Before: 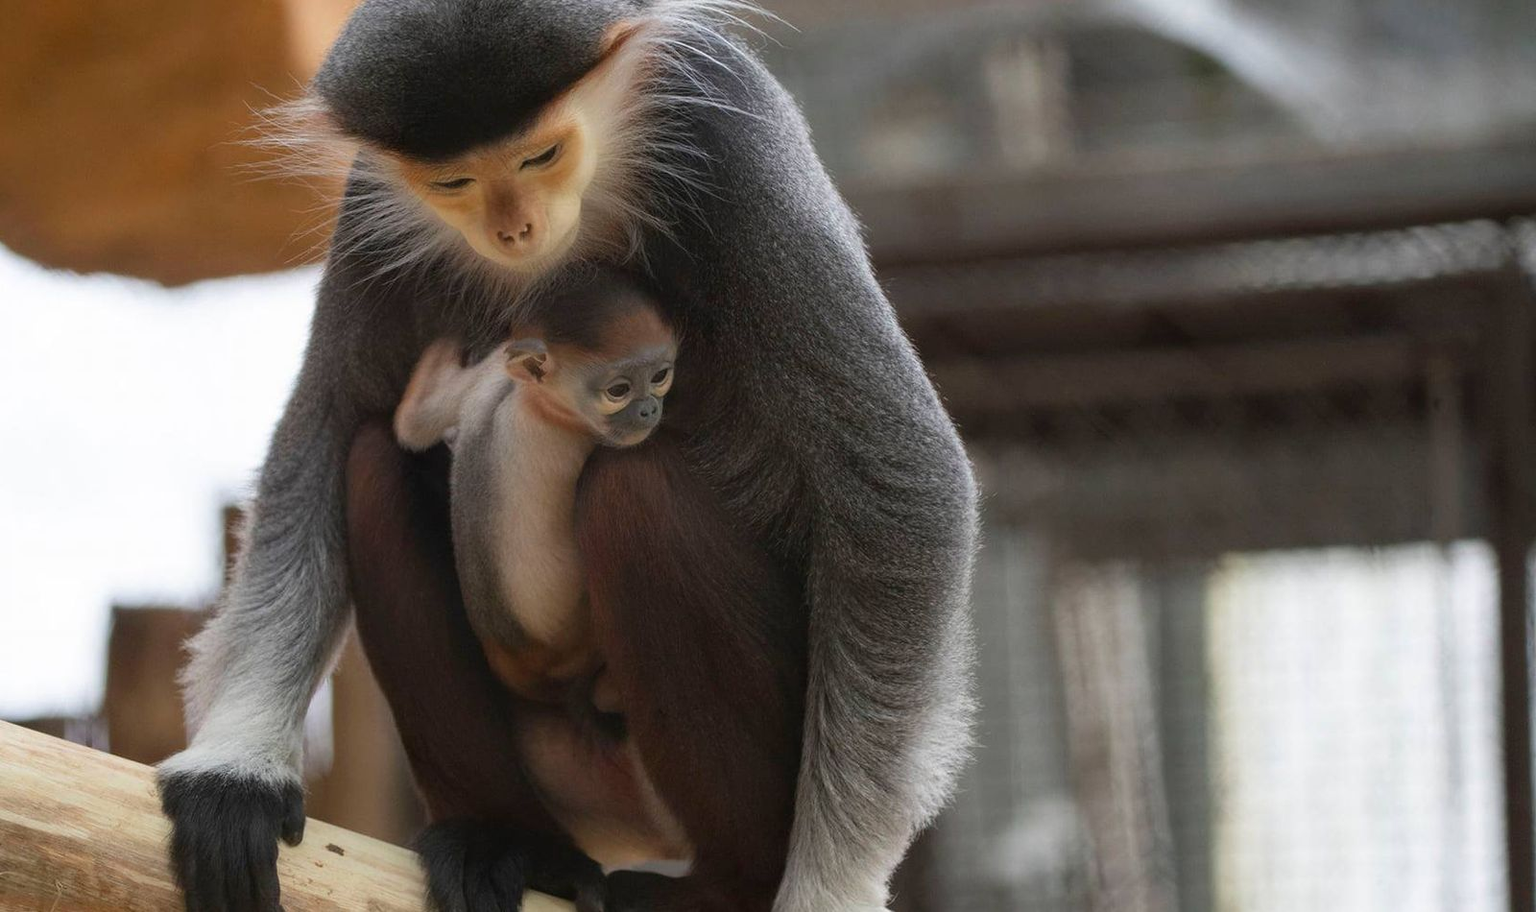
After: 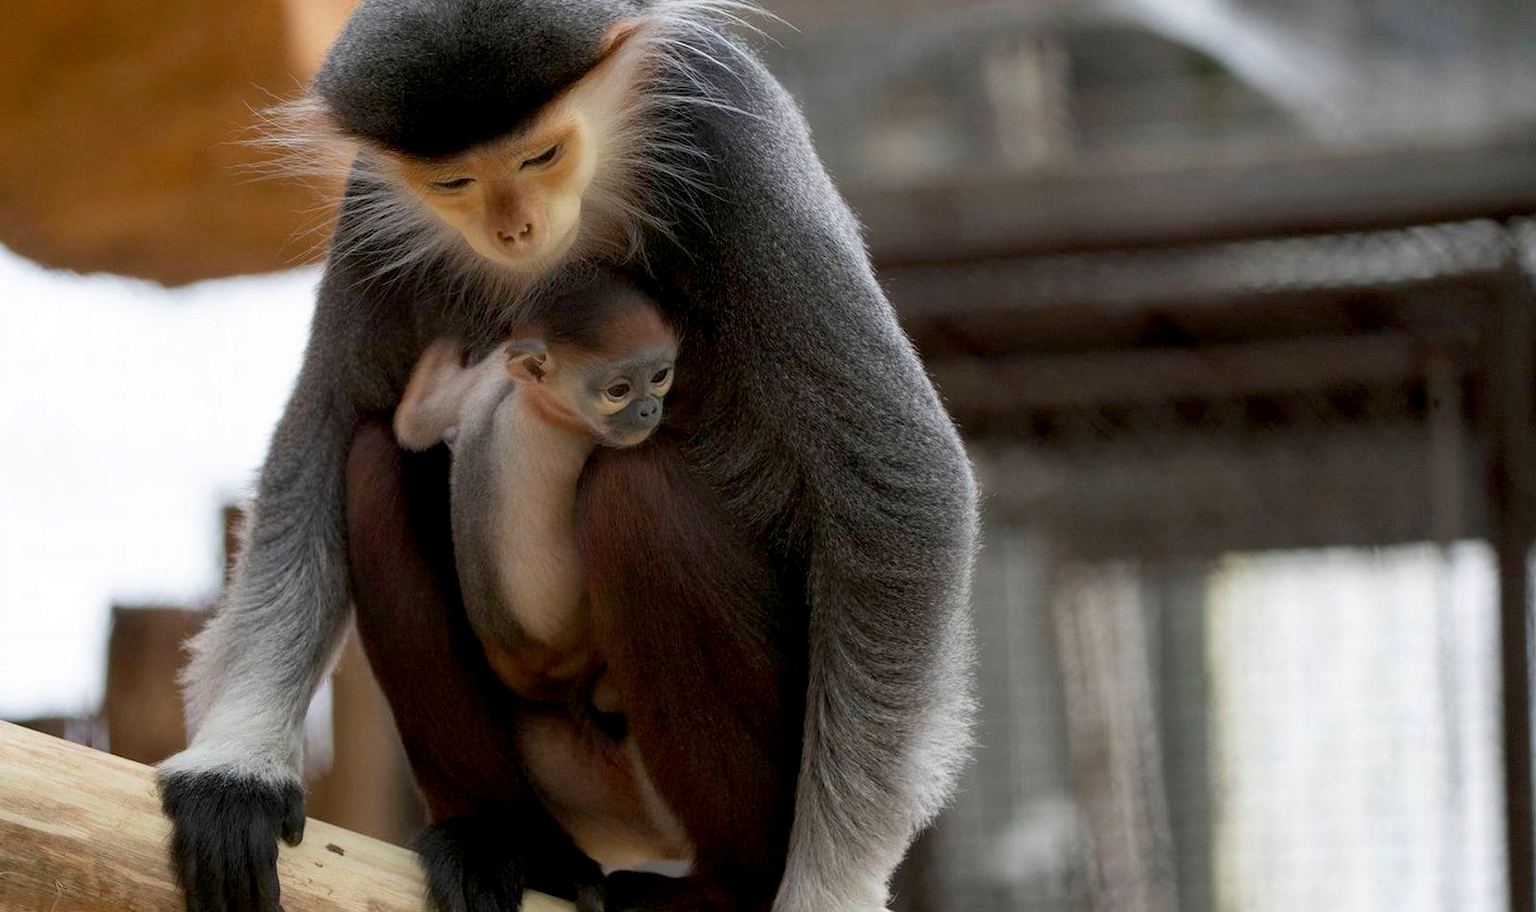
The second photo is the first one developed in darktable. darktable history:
exposure: black level correction 0.01, exposure 0.007 EV, compensate highlight preservation false
